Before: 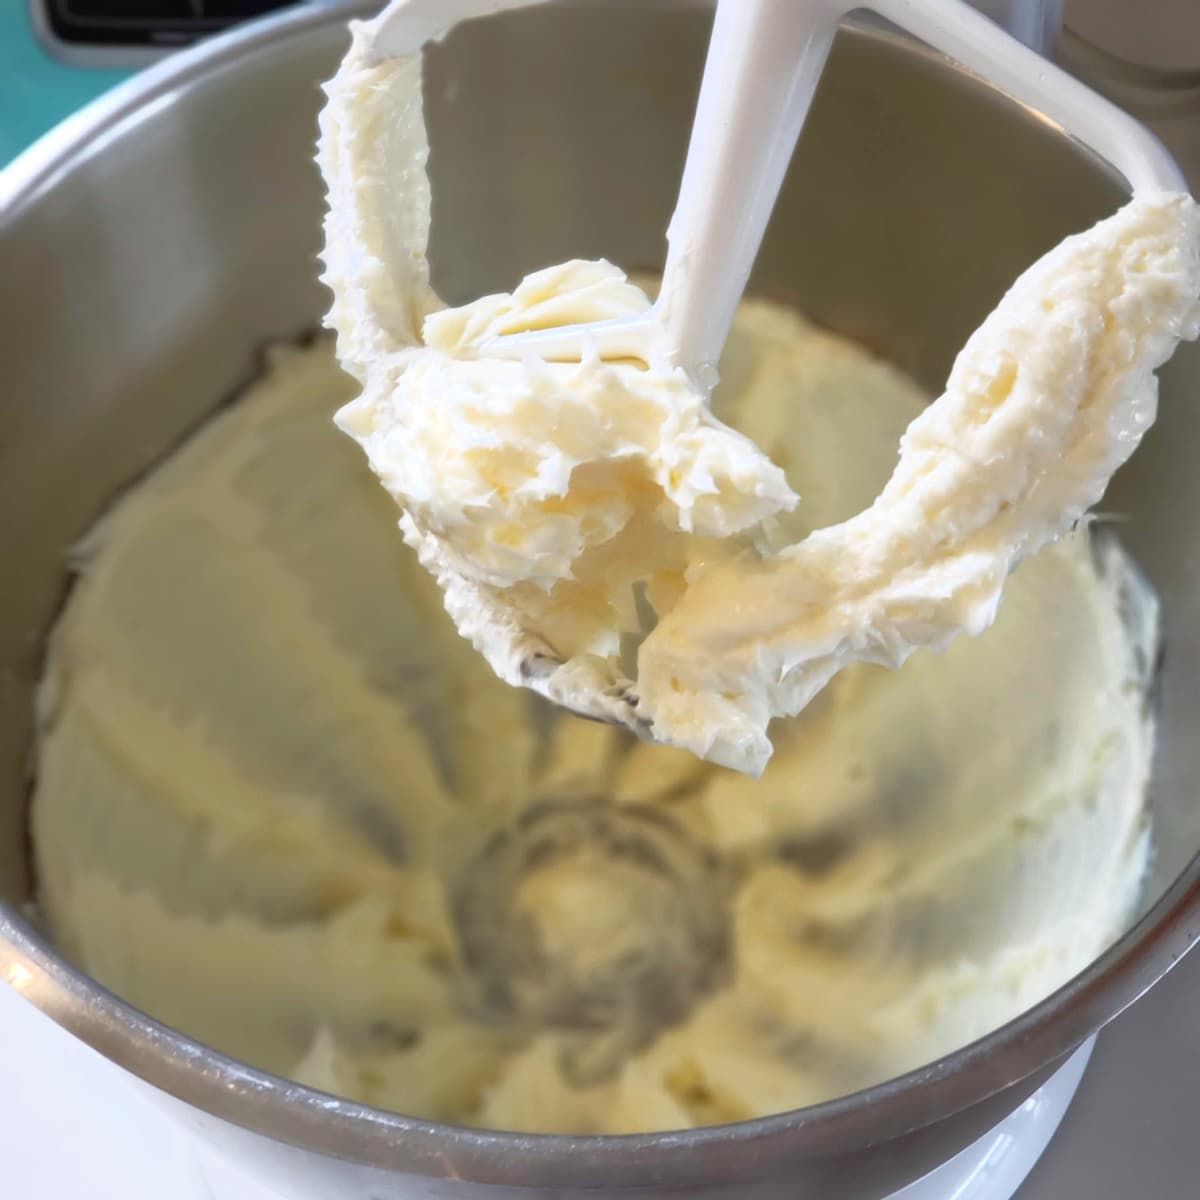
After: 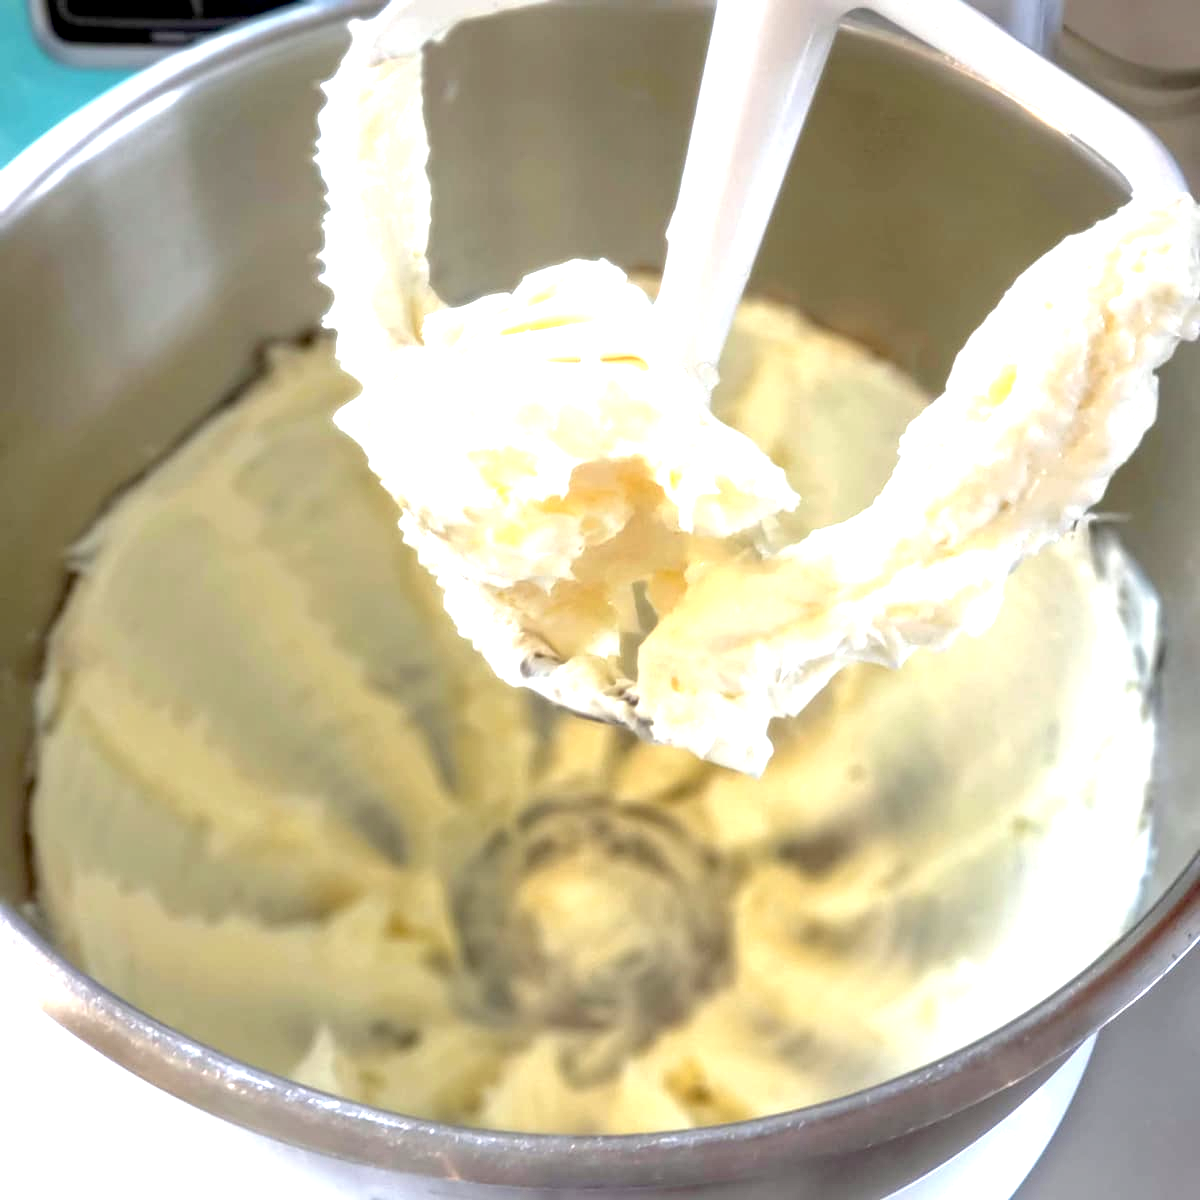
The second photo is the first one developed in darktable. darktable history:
white balance: emerald 1
exposure: black level correction 0.008, exposure 0.979 EV, compensate highlight preservation false
local contrast: on, module defaults
